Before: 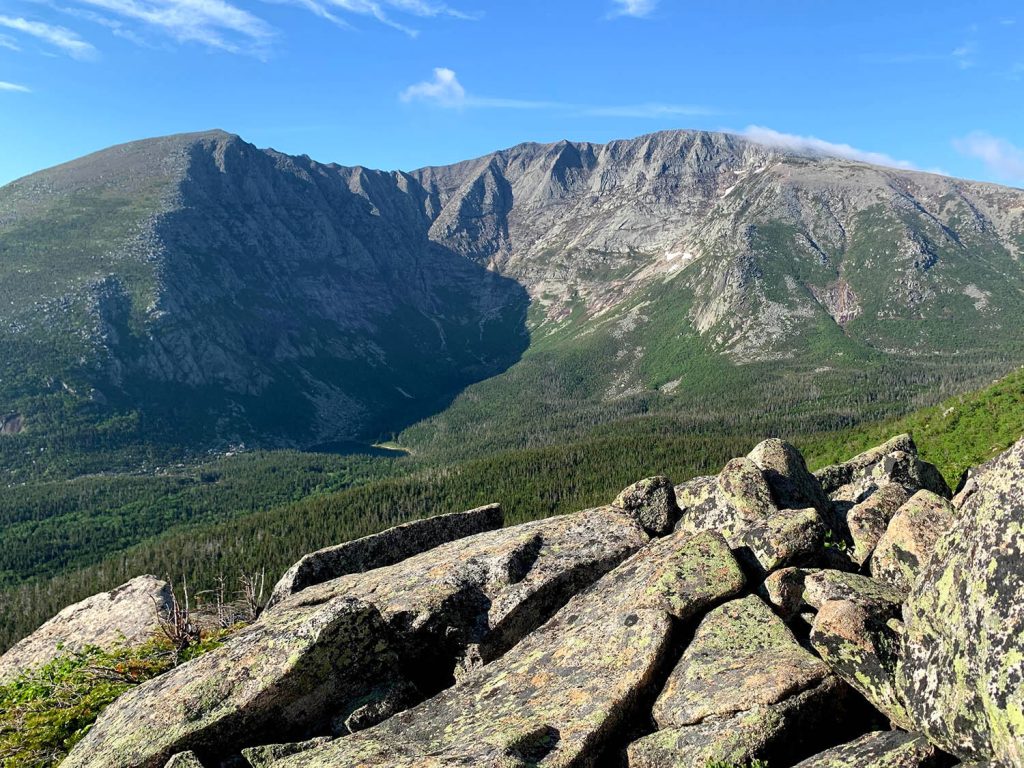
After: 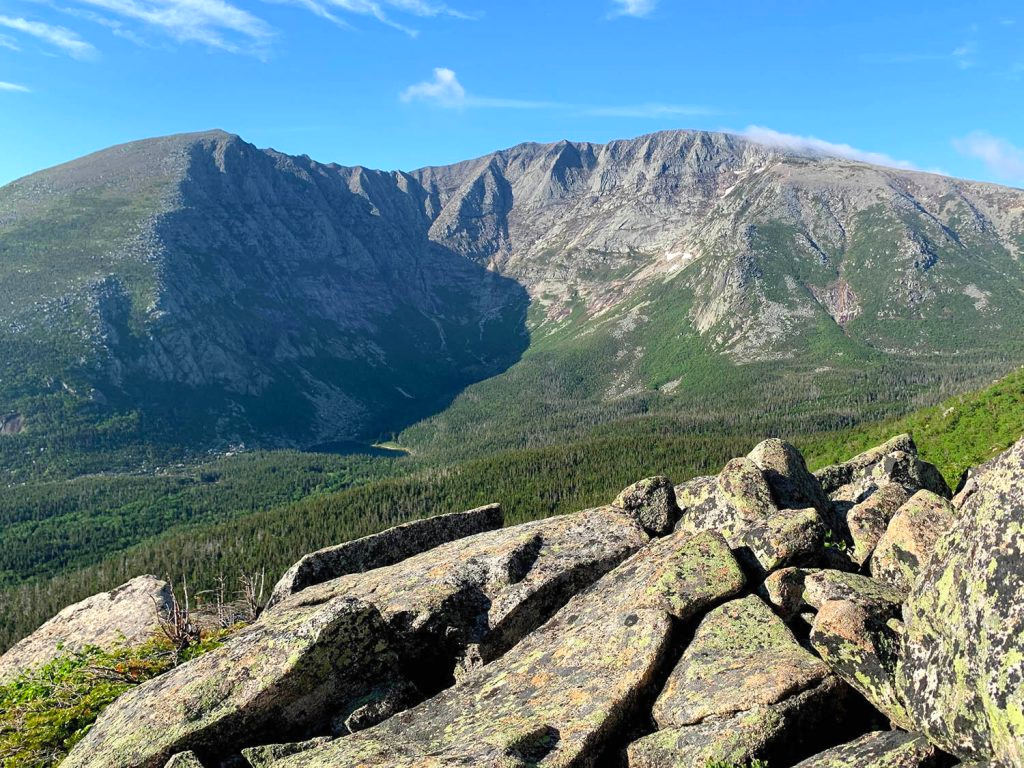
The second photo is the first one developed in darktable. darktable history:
contrast brightness saturation: contrast 0.027, brightness 0.065, saturation 0.125
